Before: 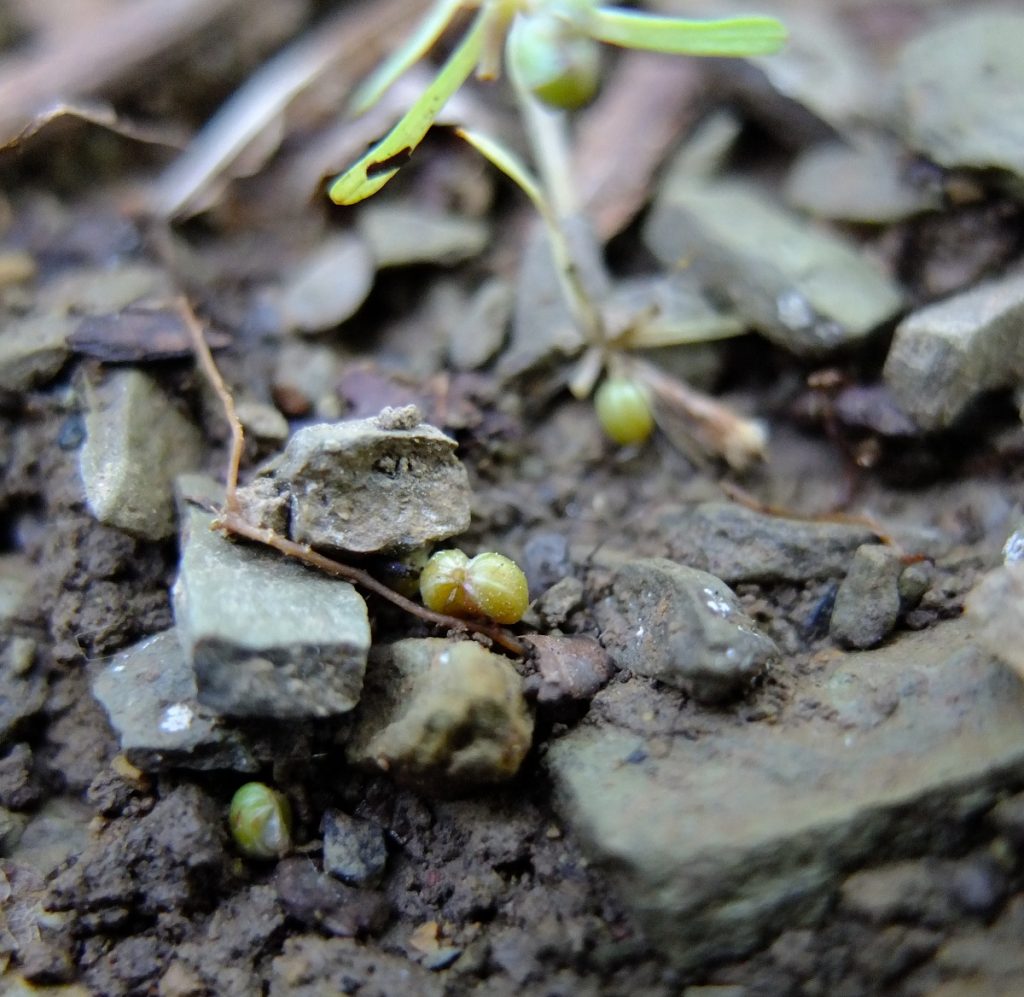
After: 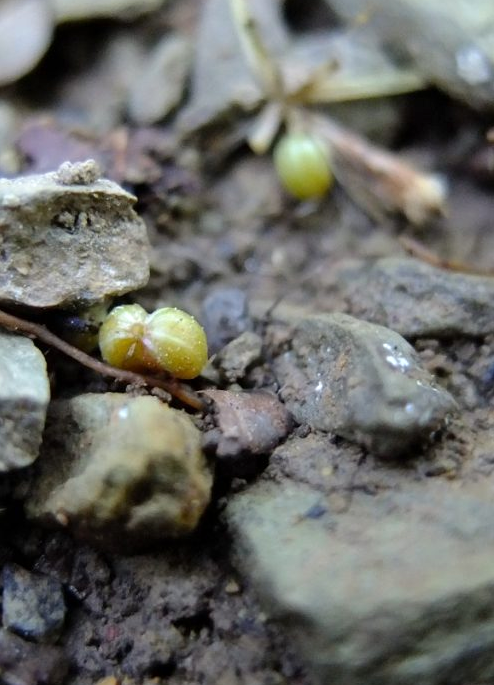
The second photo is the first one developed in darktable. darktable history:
crop: left 31.379%, top 24.658%, right 20.326%, bottom 6.628%
exposure: exposure 0.15 EV, compensate highlight preservation false
